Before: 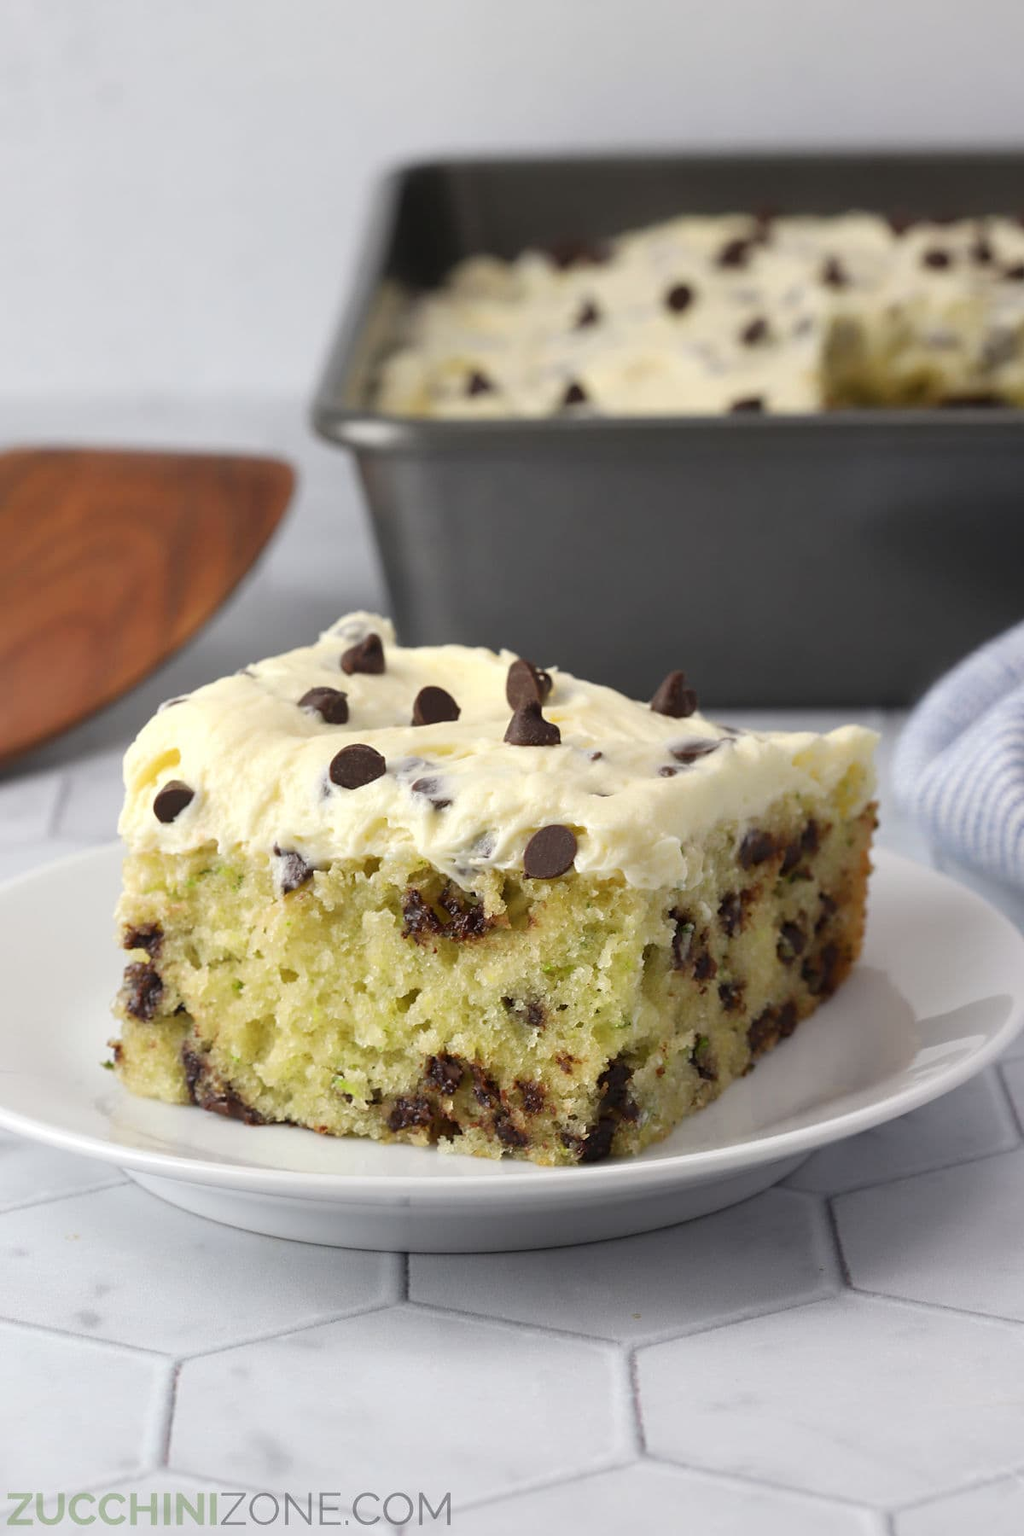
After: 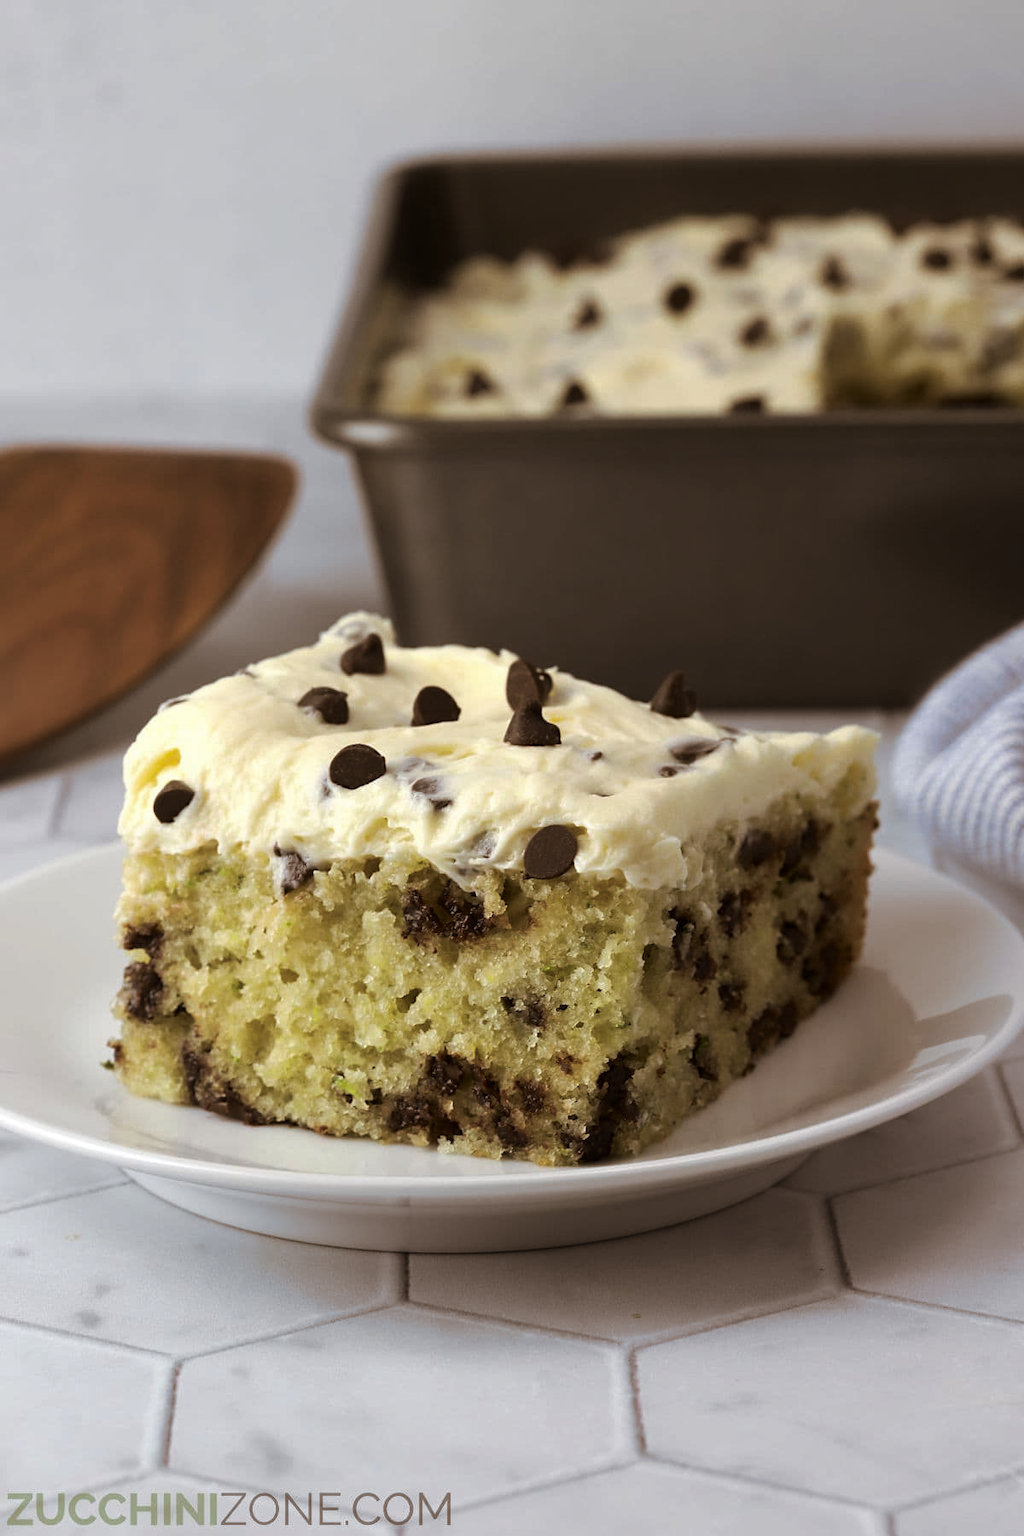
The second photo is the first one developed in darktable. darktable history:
contrast brightness saturation: brightness -0.2, saturation 0.08
split-toning: shadows › hue 32.4°, shadows › saturation 0.51, highlights › hue 180°, highlights › saturation 0, balance -60.17, compress 55.19%
